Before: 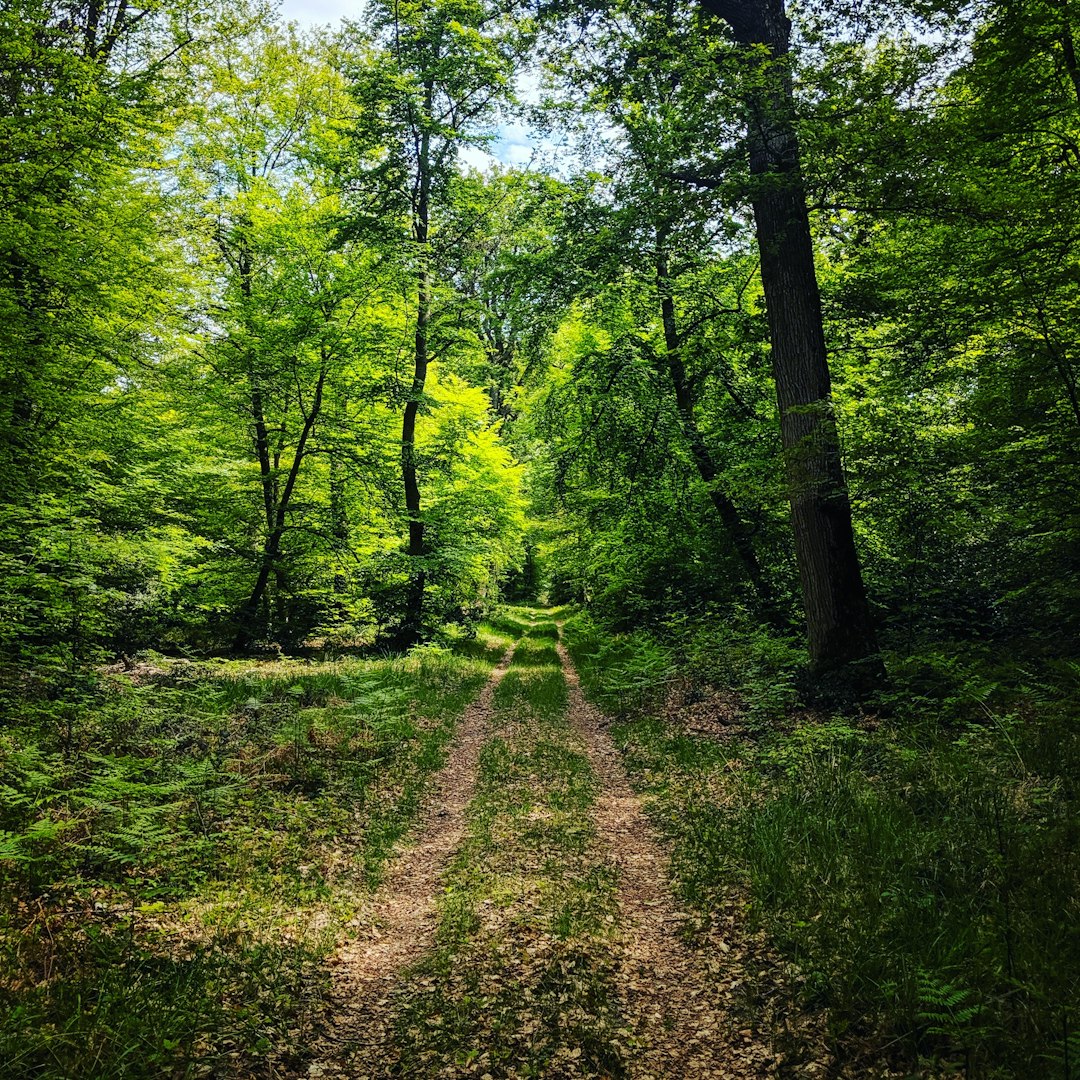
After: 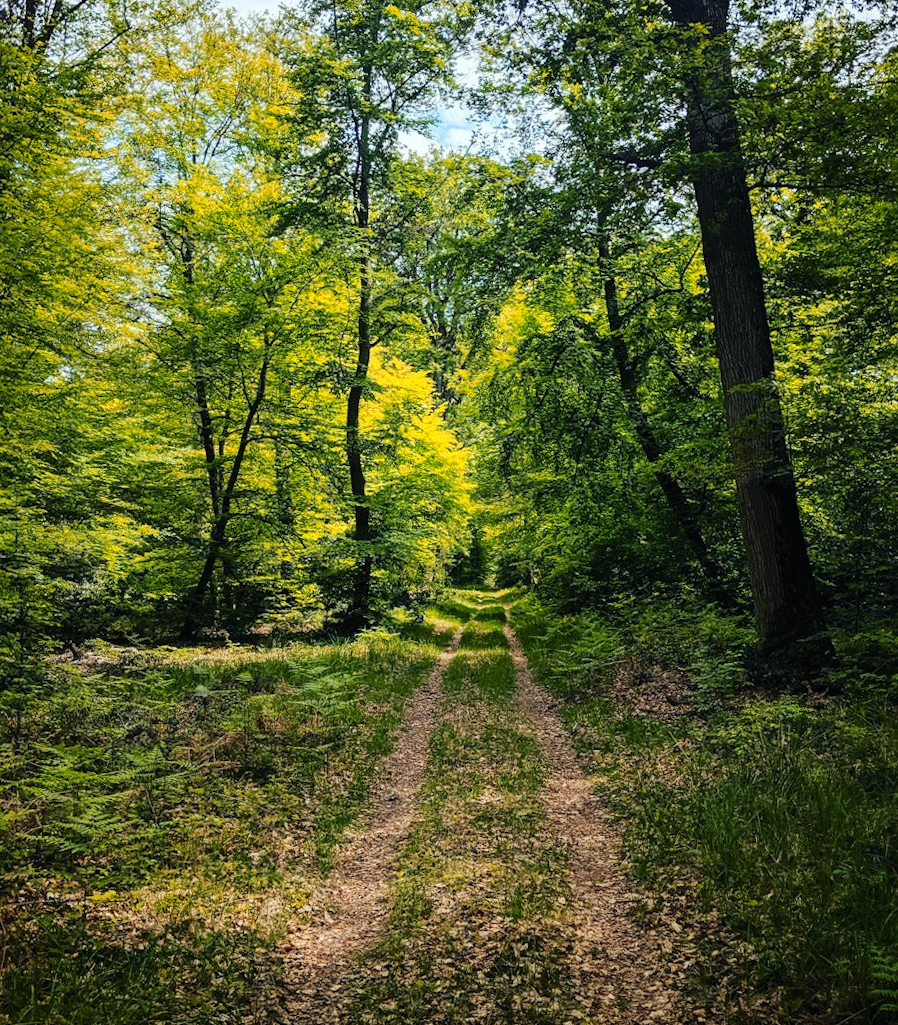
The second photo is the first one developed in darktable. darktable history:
crop and rotate: angle 0.907°, left 4.331%, top 0.868%, right 11.159%, bottom 2.694%
color zones: curves: ch1 [(0, 0.455) (0.063, 0.455) (0.286, 0.495) (0.429, 0.5) (0.571, 0.5) (0.714, 0.5) (0.857, 0.5) (1, 0.455)]; ch2 [(0, 0.532) (0.063, 0.521) (0.233, 0.447) (0.429, 0.489) (0.571, 0.5) (0.714, 0.5) (0.857, 0.5) (1, 0.532)]
